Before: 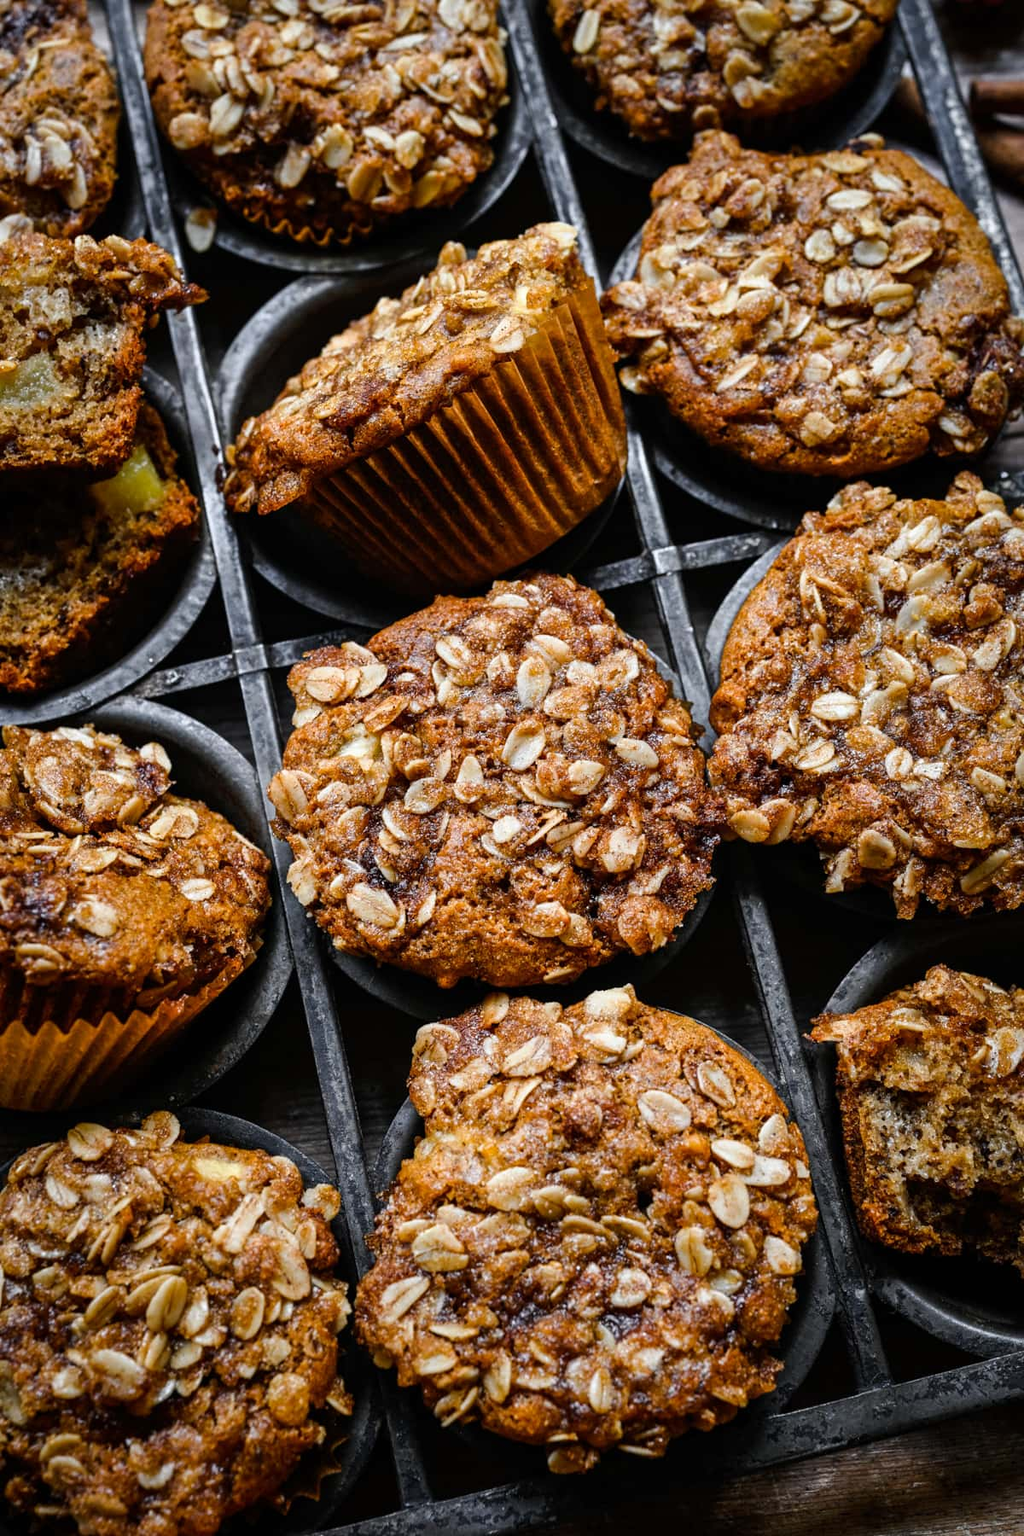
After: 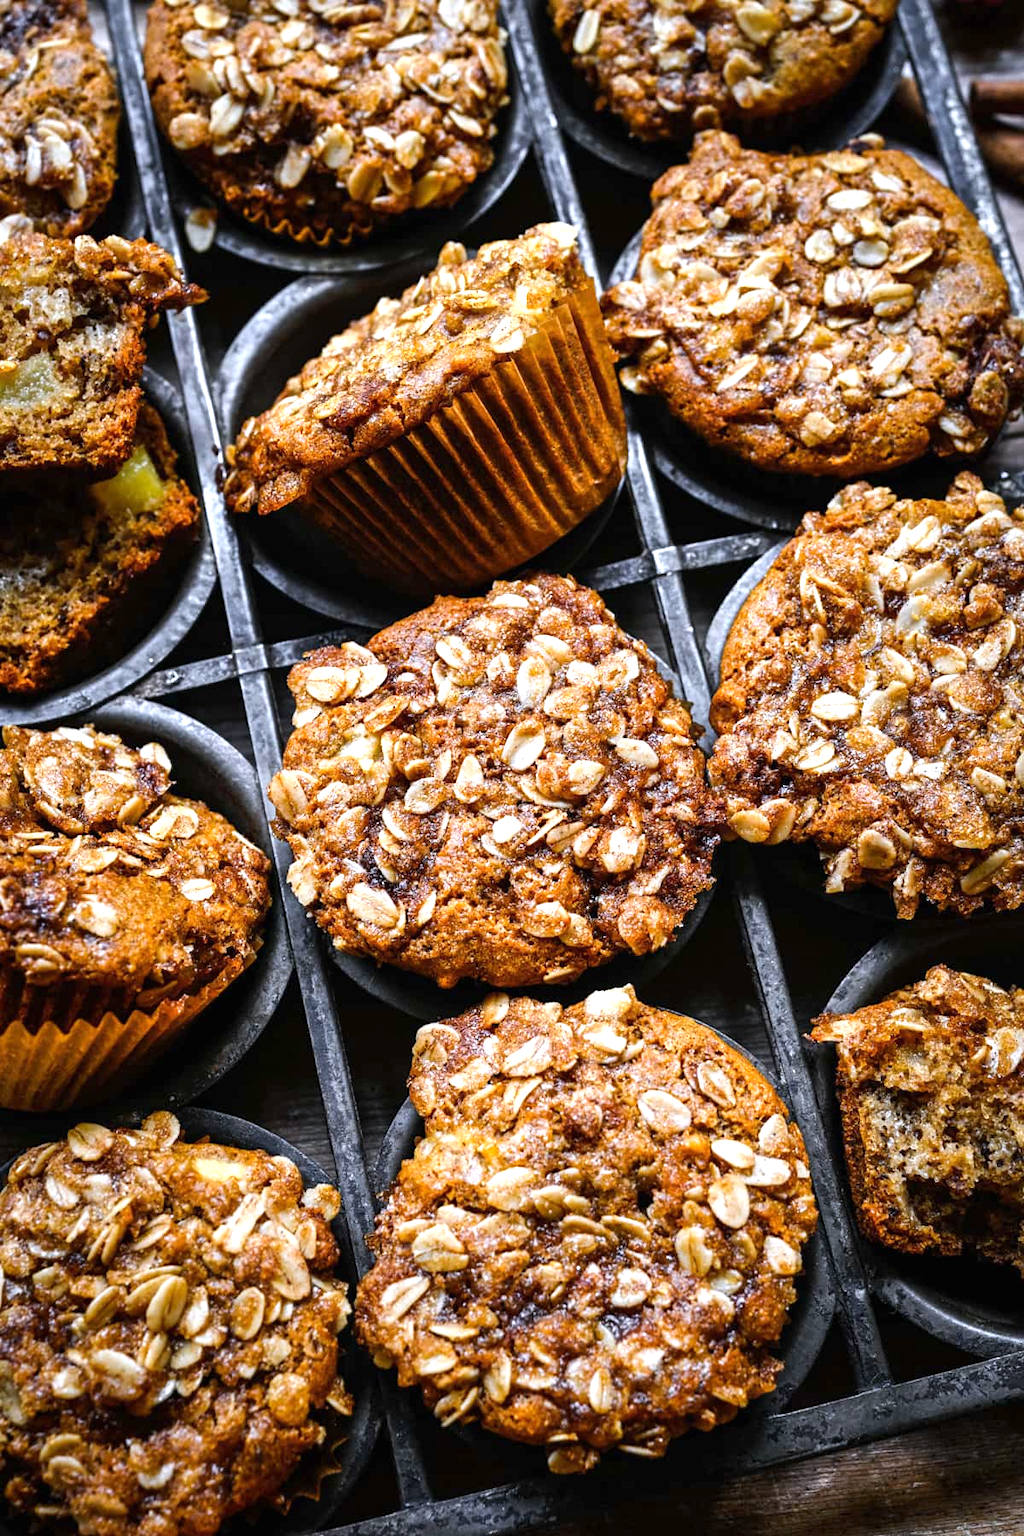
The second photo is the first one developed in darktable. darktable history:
exposure: black level correction 0, exposure 0.7 EV, compensate exposure bias true, compensate highlight preservation false
white balance: red 0.984, blue 1.059
